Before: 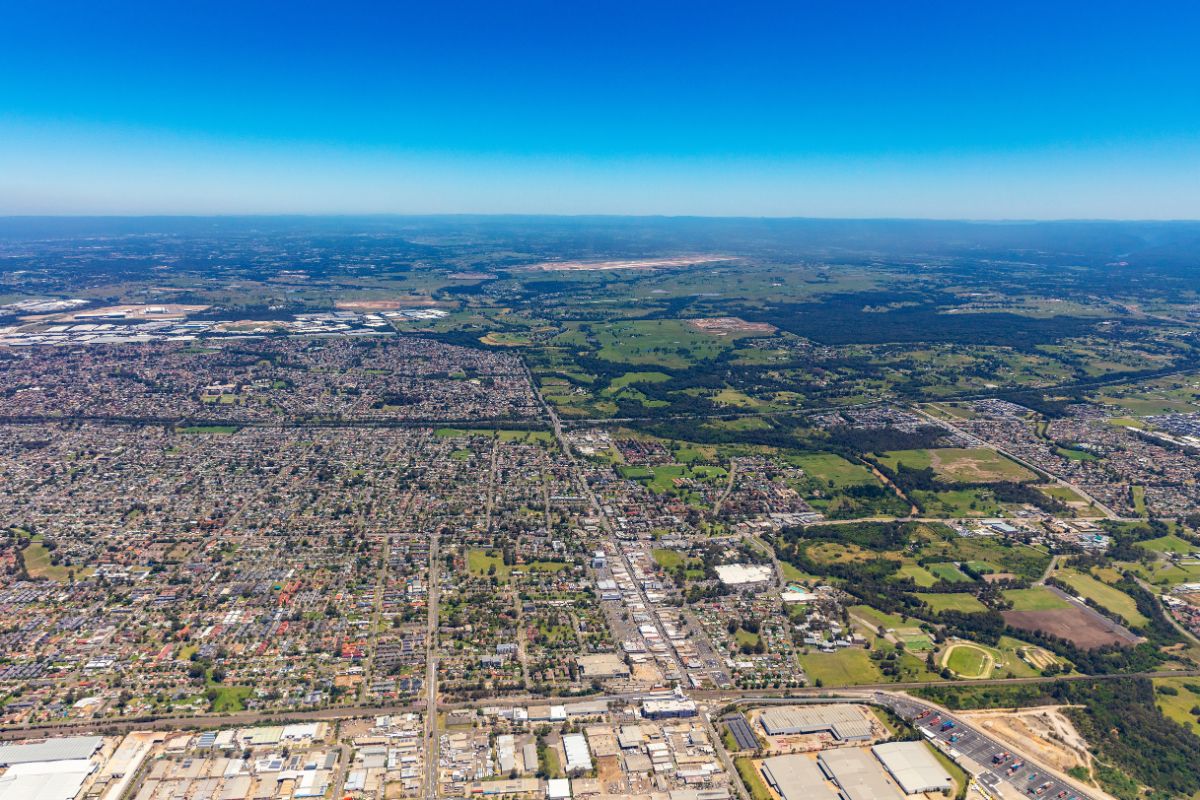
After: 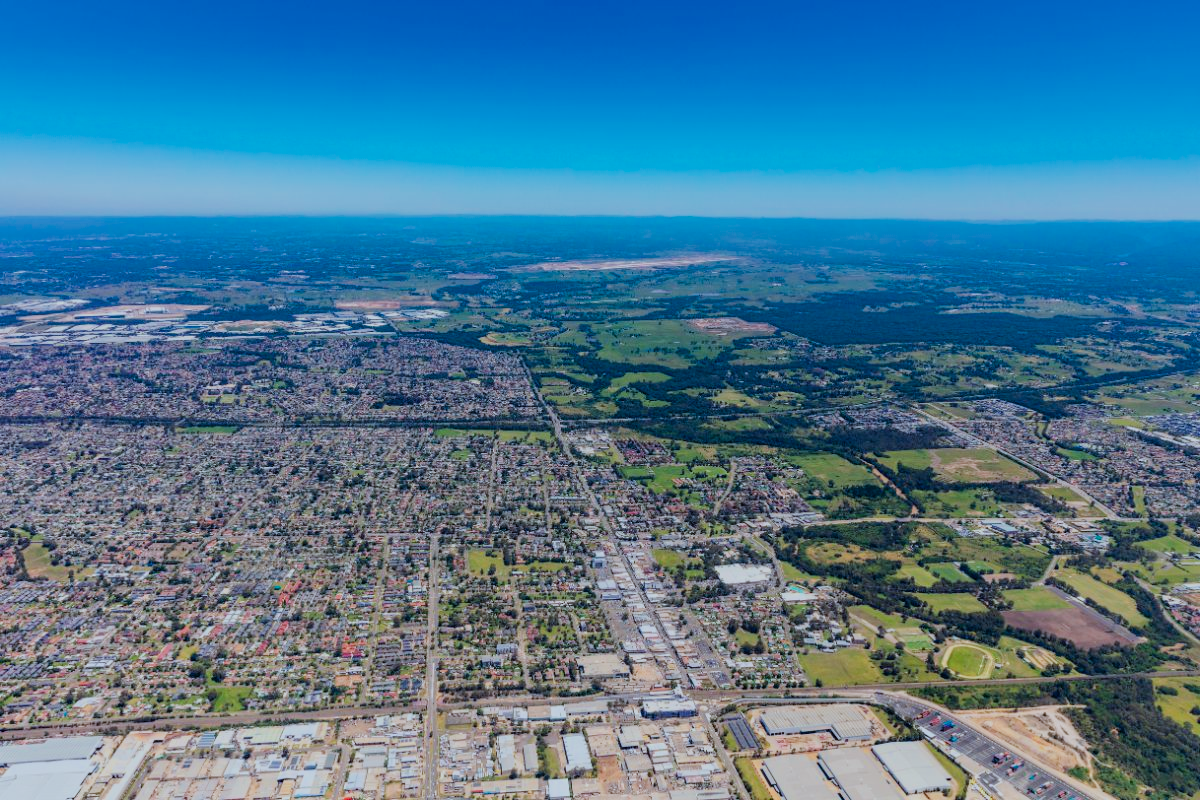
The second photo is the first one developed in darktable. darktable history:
filmic rgb: black relative exposure -7.65 EV, white relative exposure 4.56 EV, hardness 3.61
color calibration: output R [0.972, 0.068, -0.094, 0], output G [-0.178, 1.216, -0.086, 0], output B [0.095, -0.136, 0.98, 0], illuminant custom, x 0.371, y 0.381, temperature 4283.16 K
